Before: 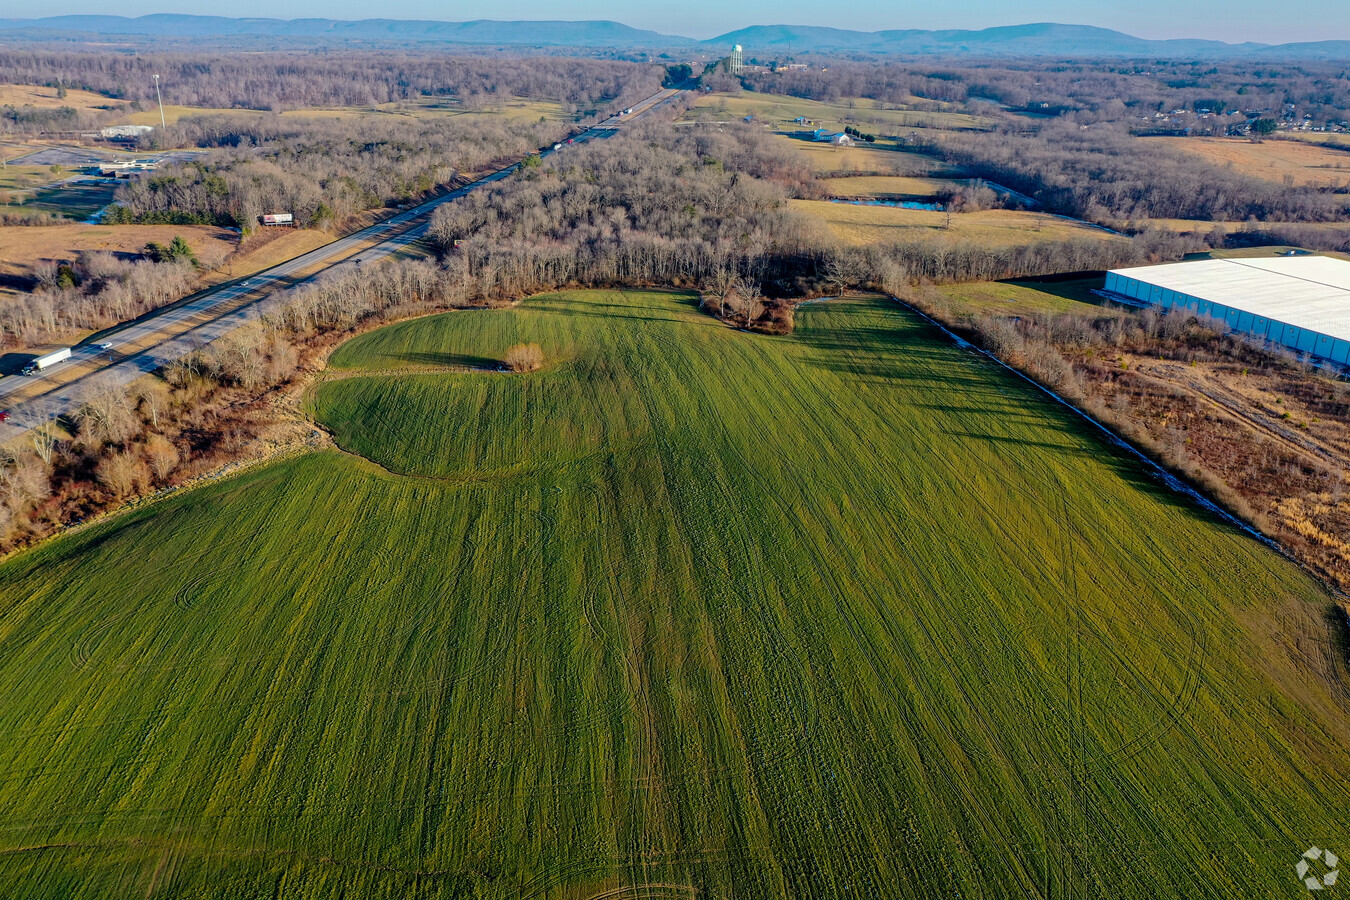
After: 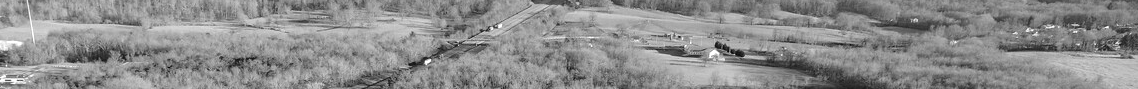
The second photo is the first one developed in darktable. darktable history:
monochrome: on, module defaults
exposure: exposure 0.574 EV, compensate highlight preservation false
crop and rotate: left 9.644%, top 9.491%, right 6.021%, bottom 80.509%
white balance: red 0.931, blue 1.11
